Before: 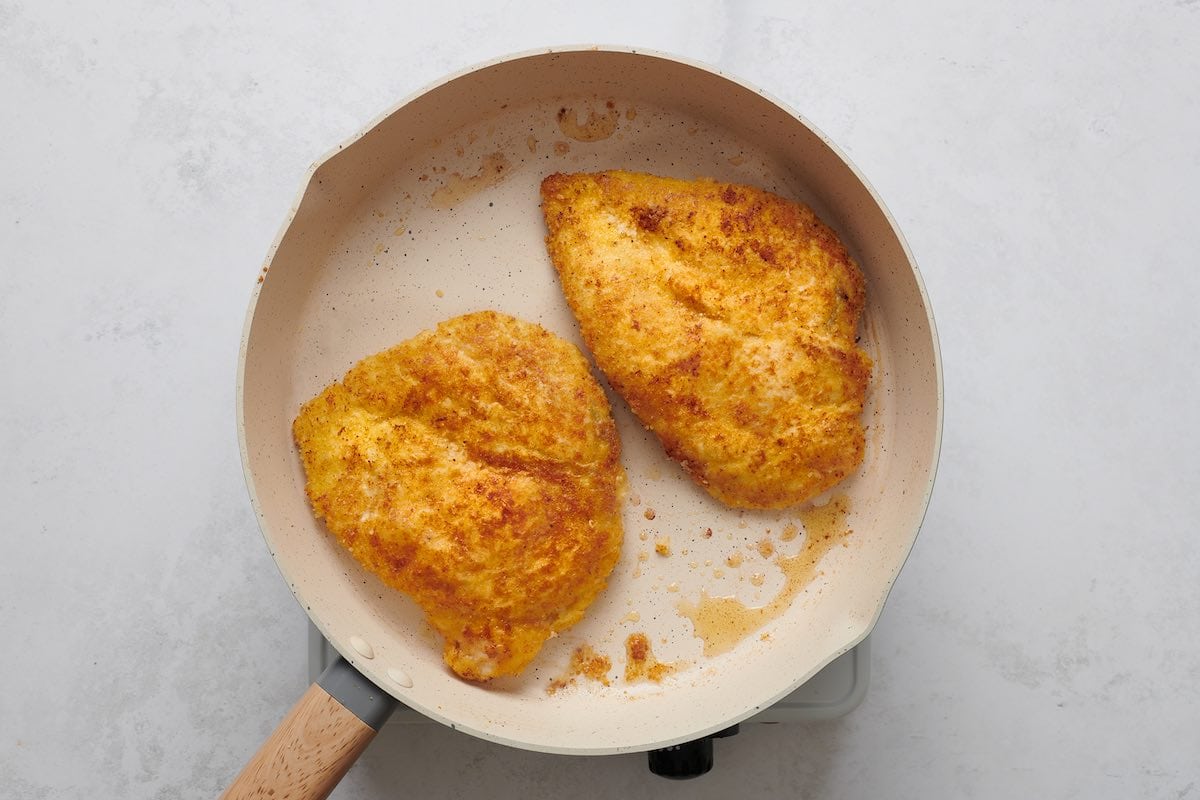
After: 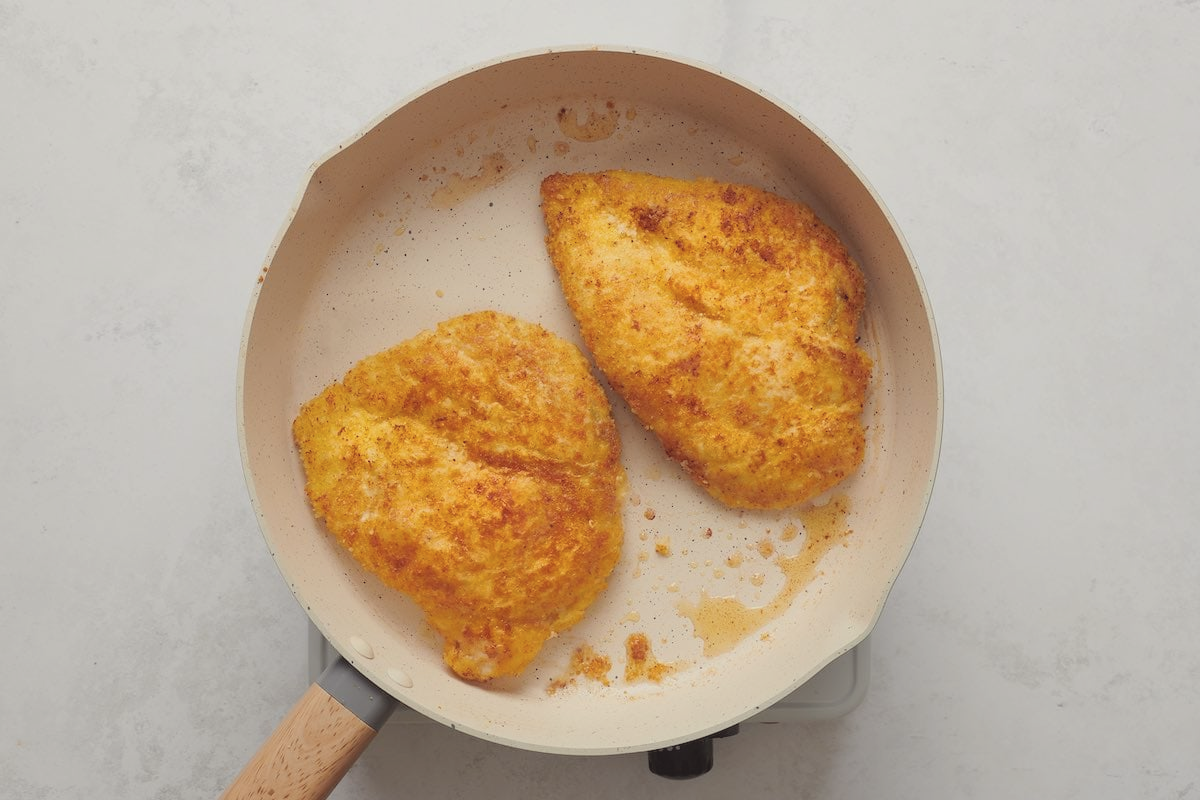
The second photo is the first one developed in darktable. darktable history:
contrast brightness saturation: contrast -0.157, brightness 0.049, saturation -0.134
color correction: highlights a* -1.15, highlights b* 4.5, shadows a* 3.54
